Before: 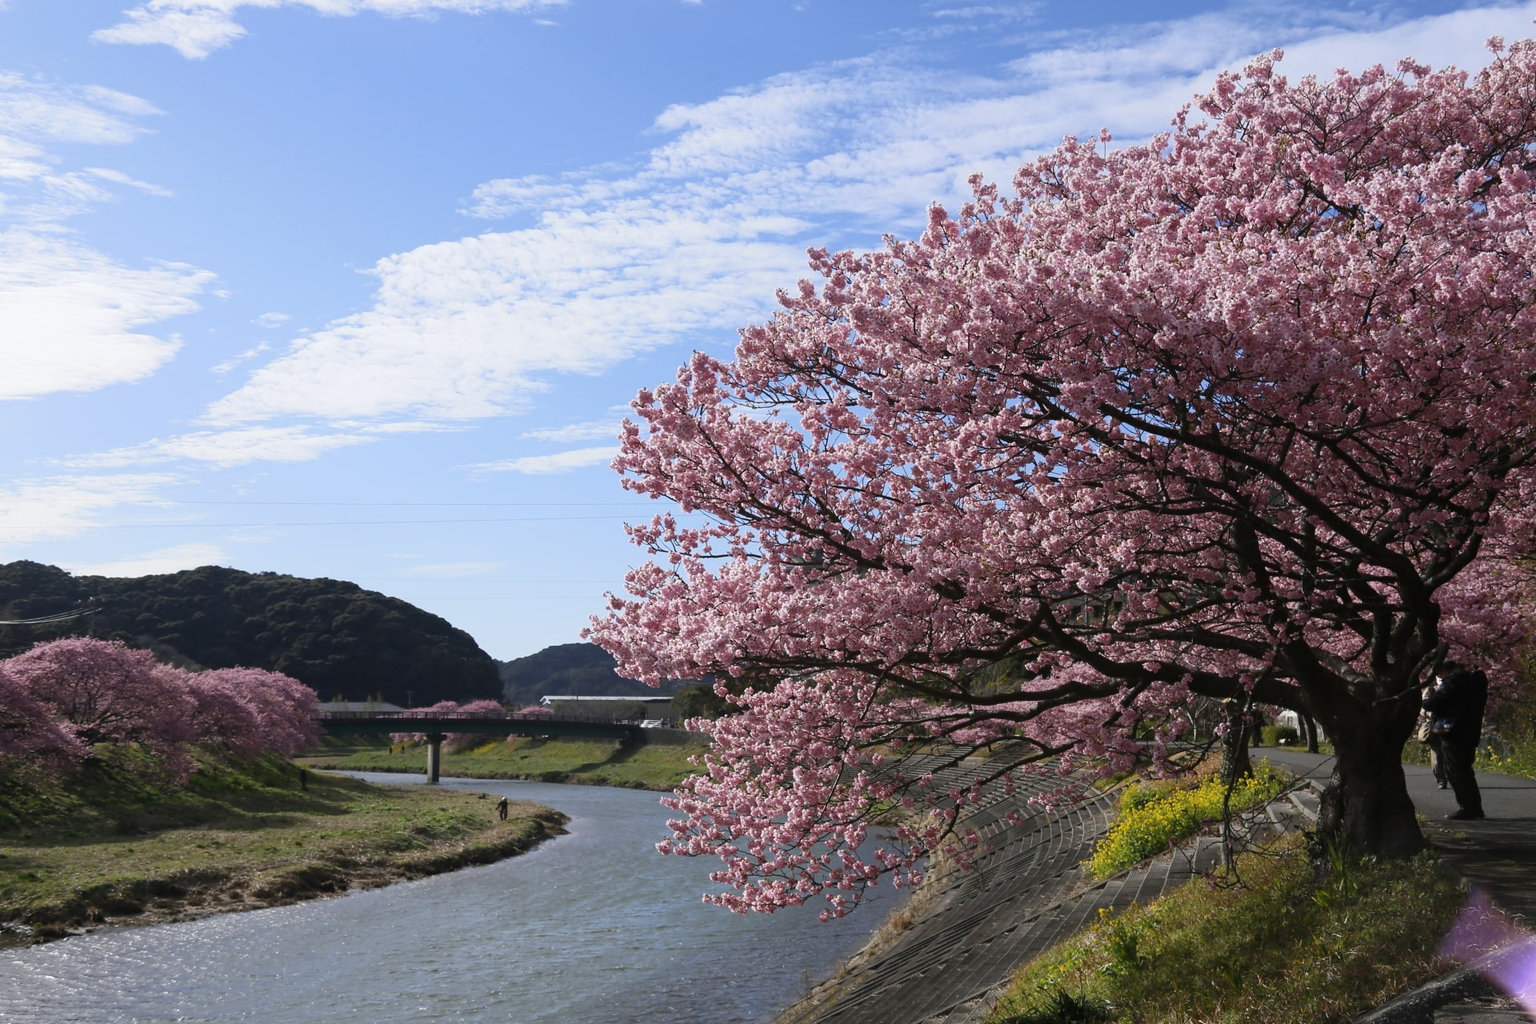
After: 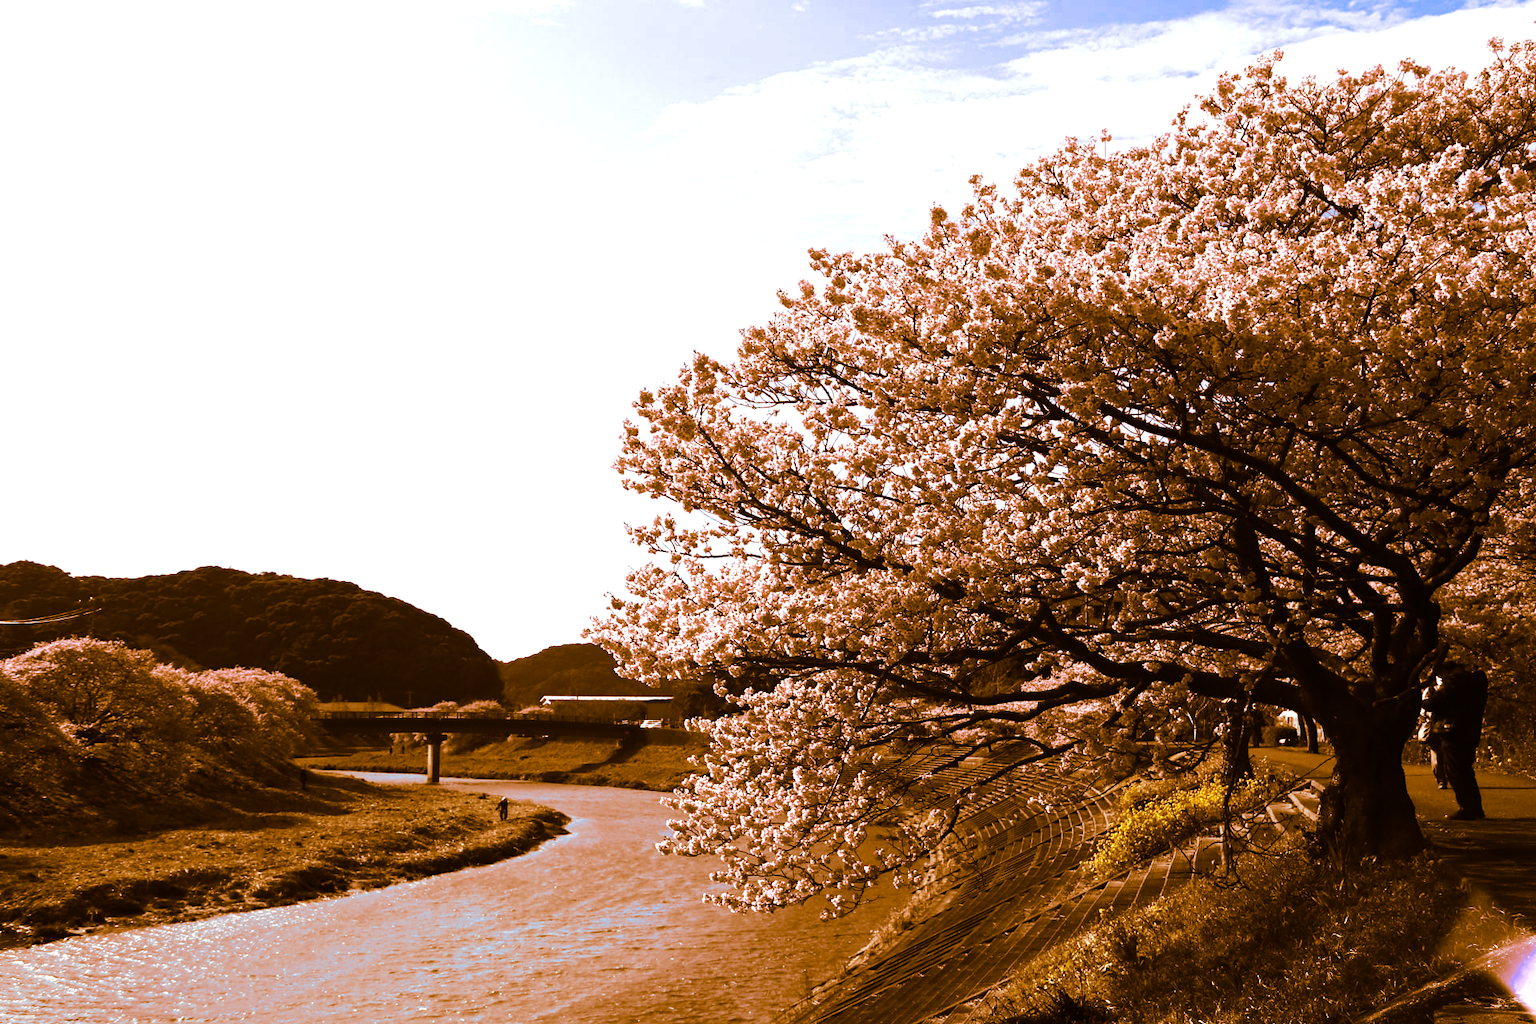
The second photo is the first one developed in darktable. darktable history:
split-toning: shadows › hue 26°, shadows › saturation 0.92, highlights › hue 40°, highlights › saturation 0.92, balance -63, compress 0%
tone equalizer: -8 EV -1.08 EV, -7 EV -1.01 EV, -6 EV -0.867 EV, -5 EV -0.578 EV, -3 EV 0.578 EV, -2 EV 0.867 EV, -1 EV 1.01 EV, +0 EV 1.08 EV, edges refinement/feathering 500, mask exposure compensation -1.57 EV, preserve details no
